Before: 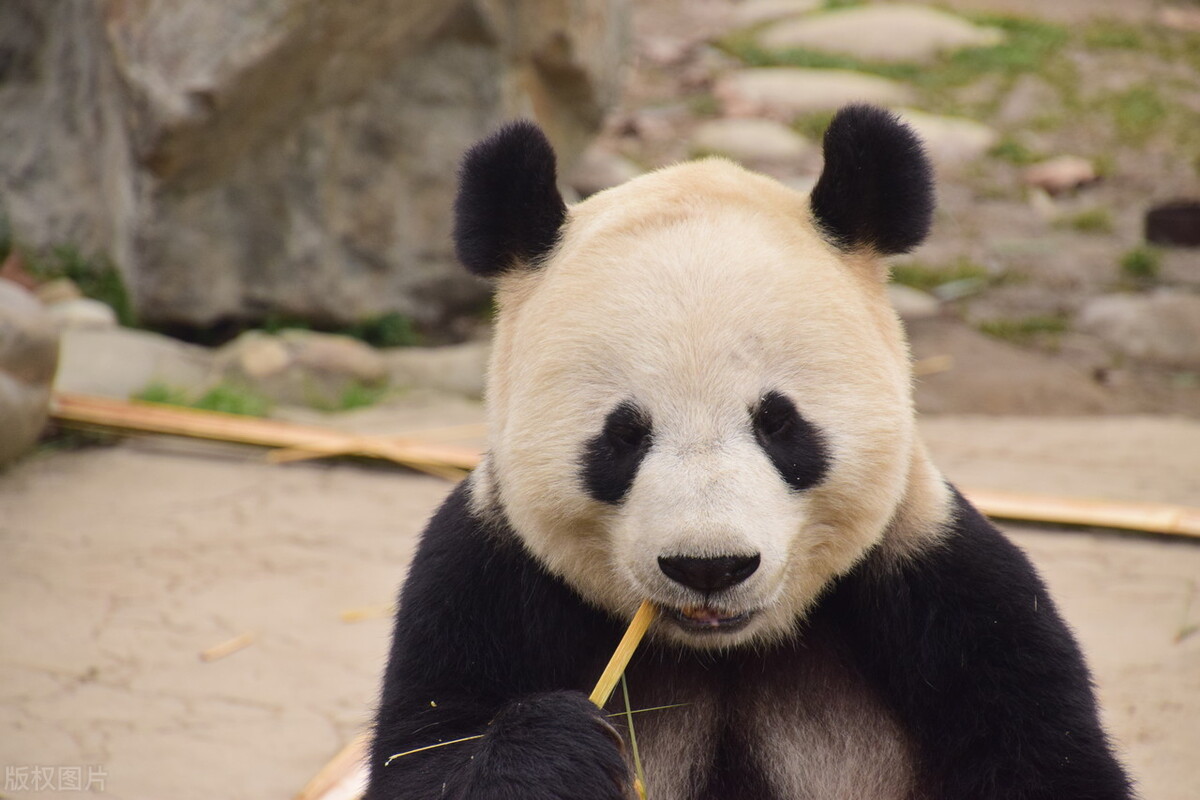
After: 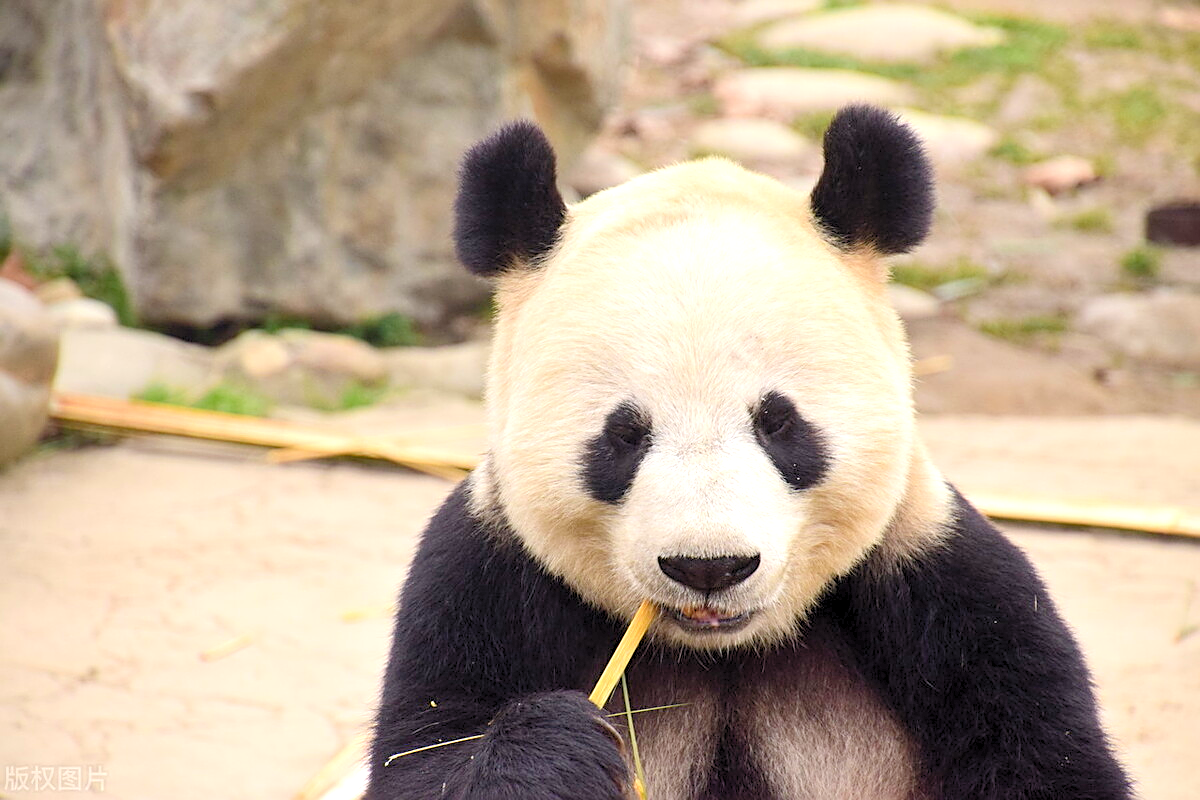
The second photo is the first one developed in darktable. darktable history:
sharpen: on, module defaults
levels: levels [0.036, 0.364, 0.827]
